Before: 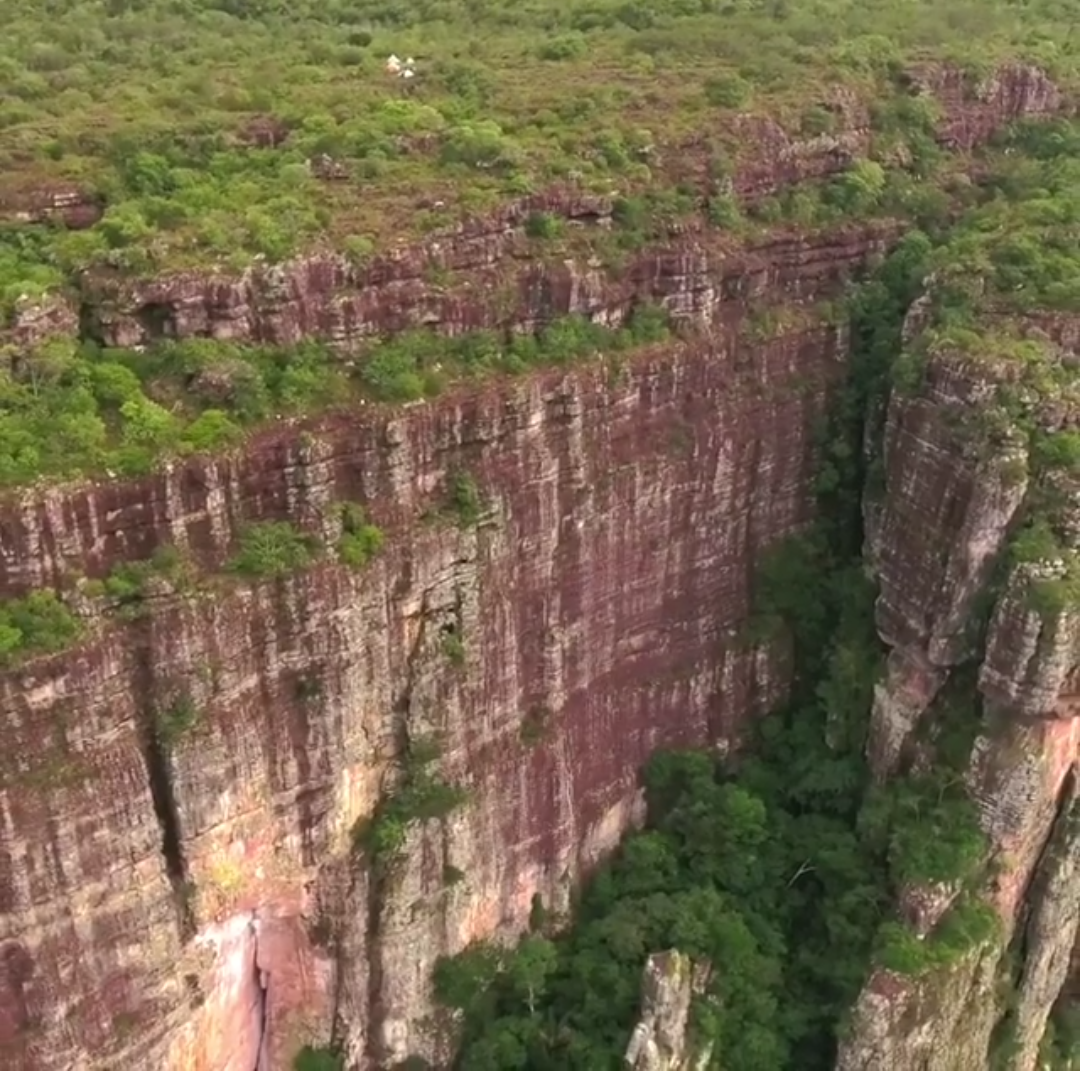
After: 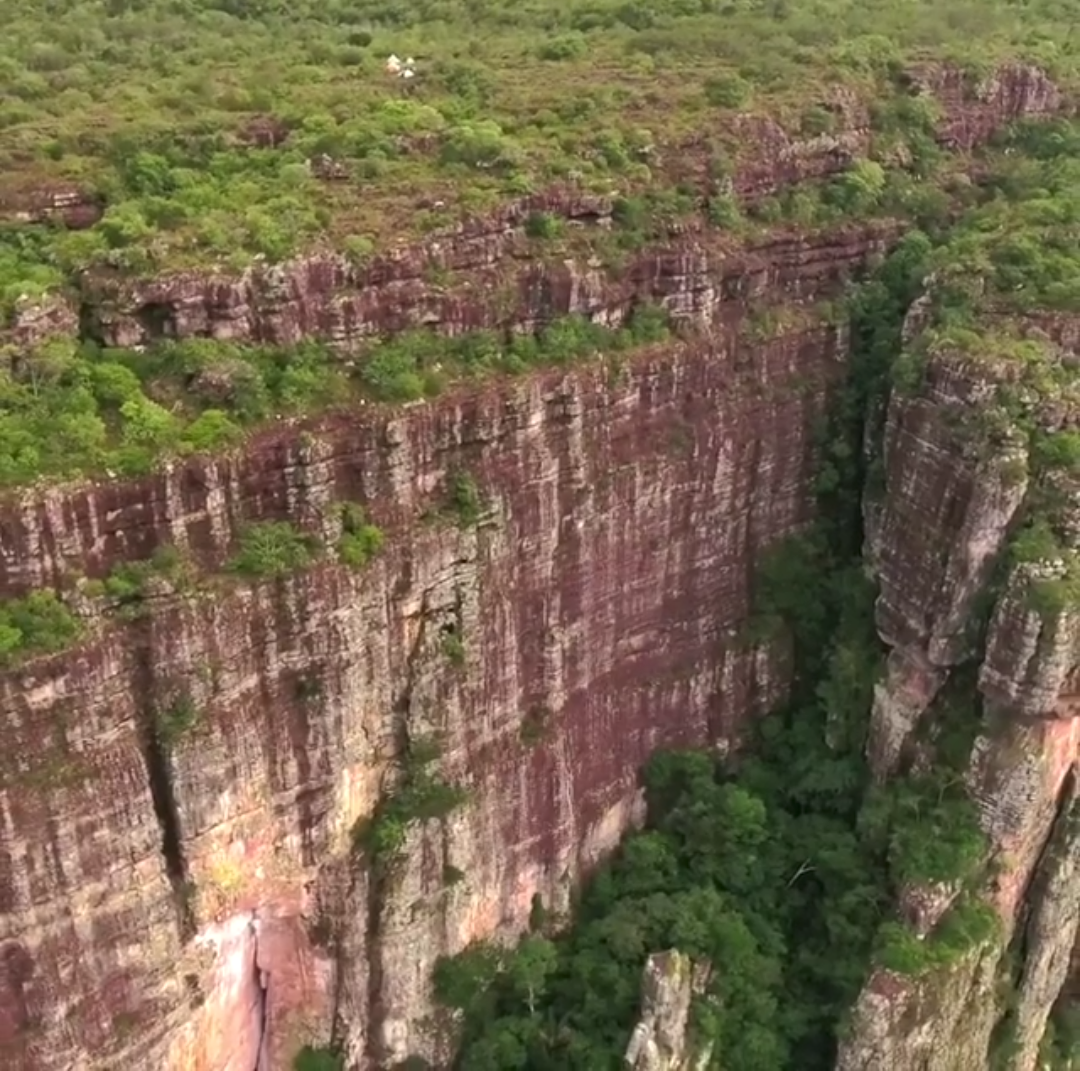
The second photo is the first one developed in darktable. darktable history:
local contrast: mode bilateral grid, contrast 21, coarseness 50, detail 119%, midtone range 0.2
